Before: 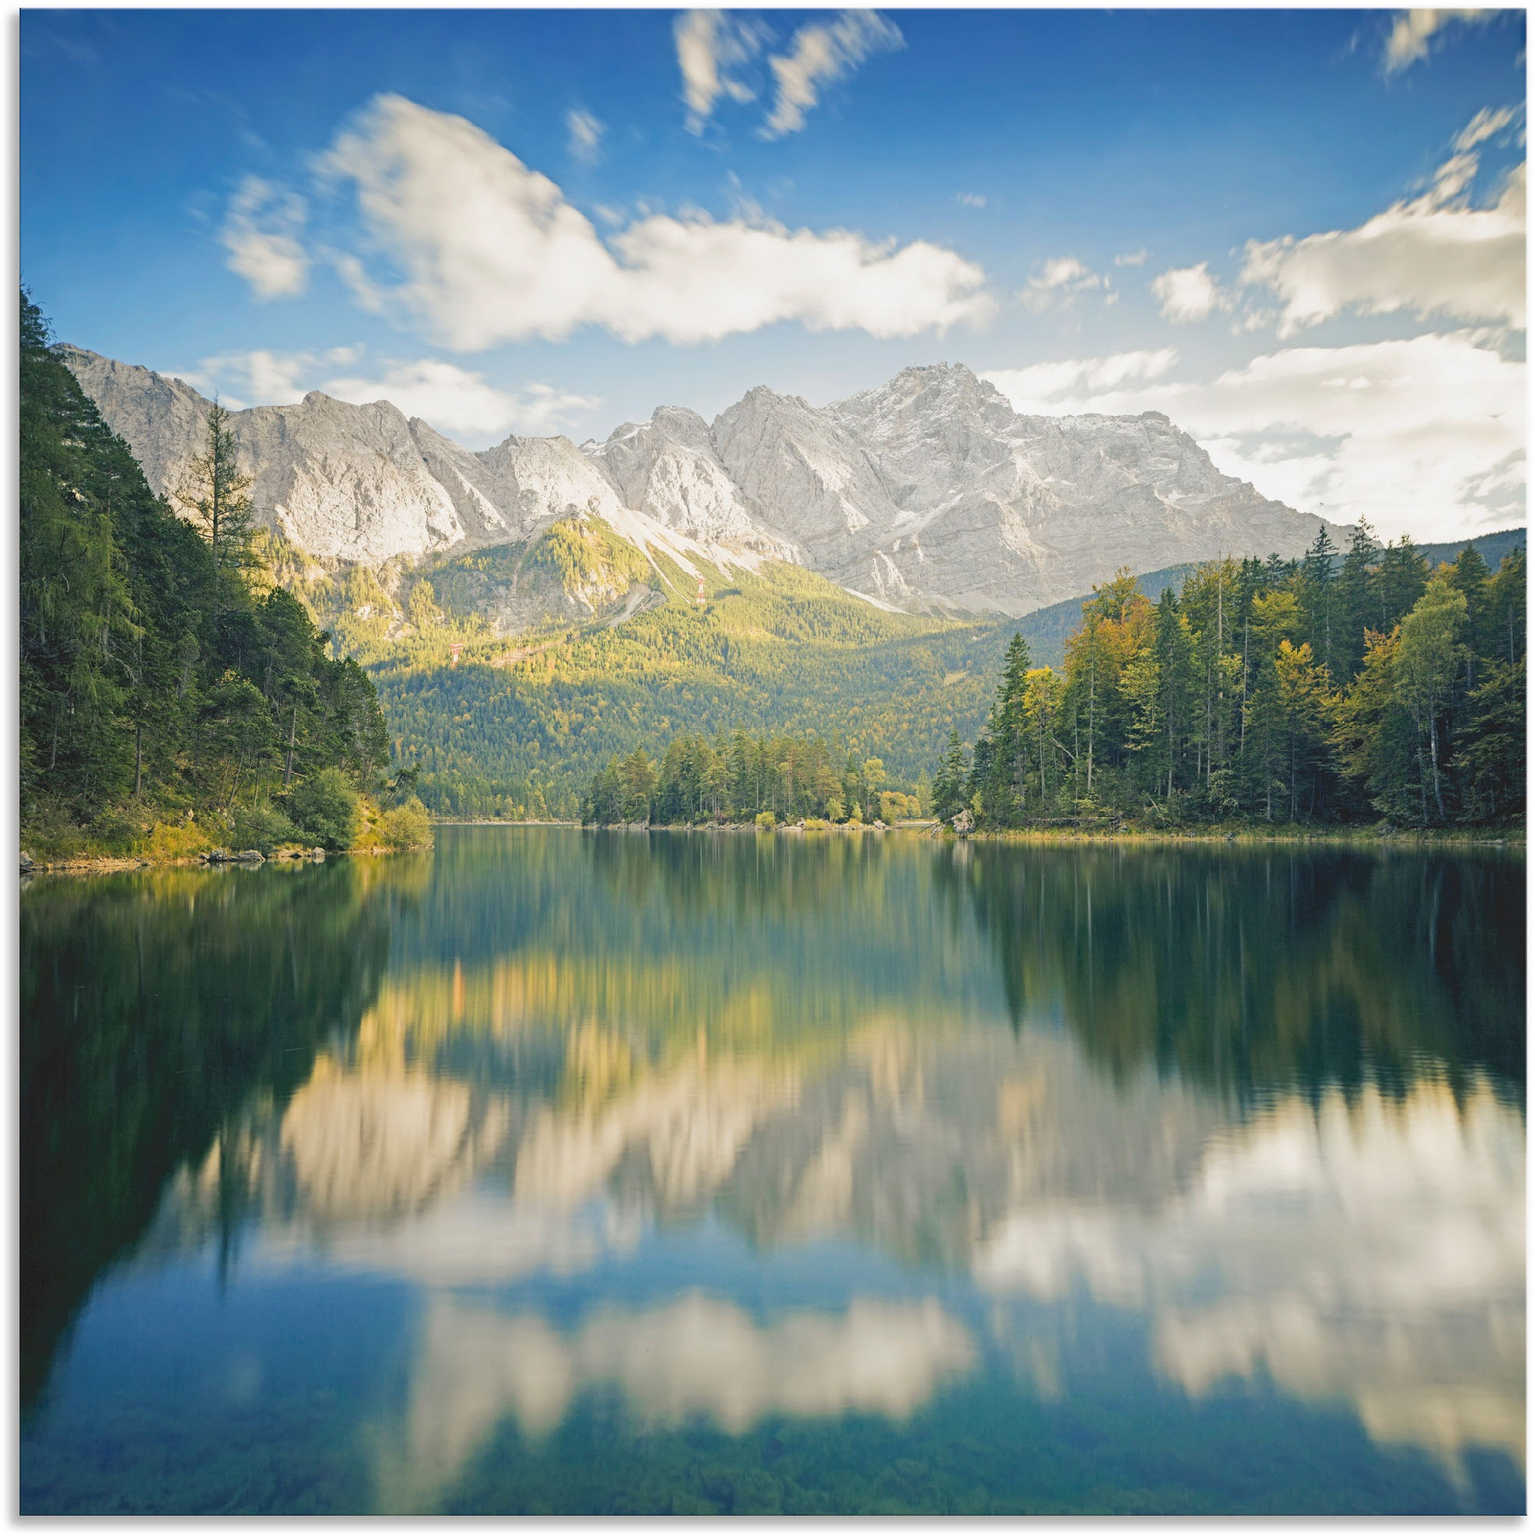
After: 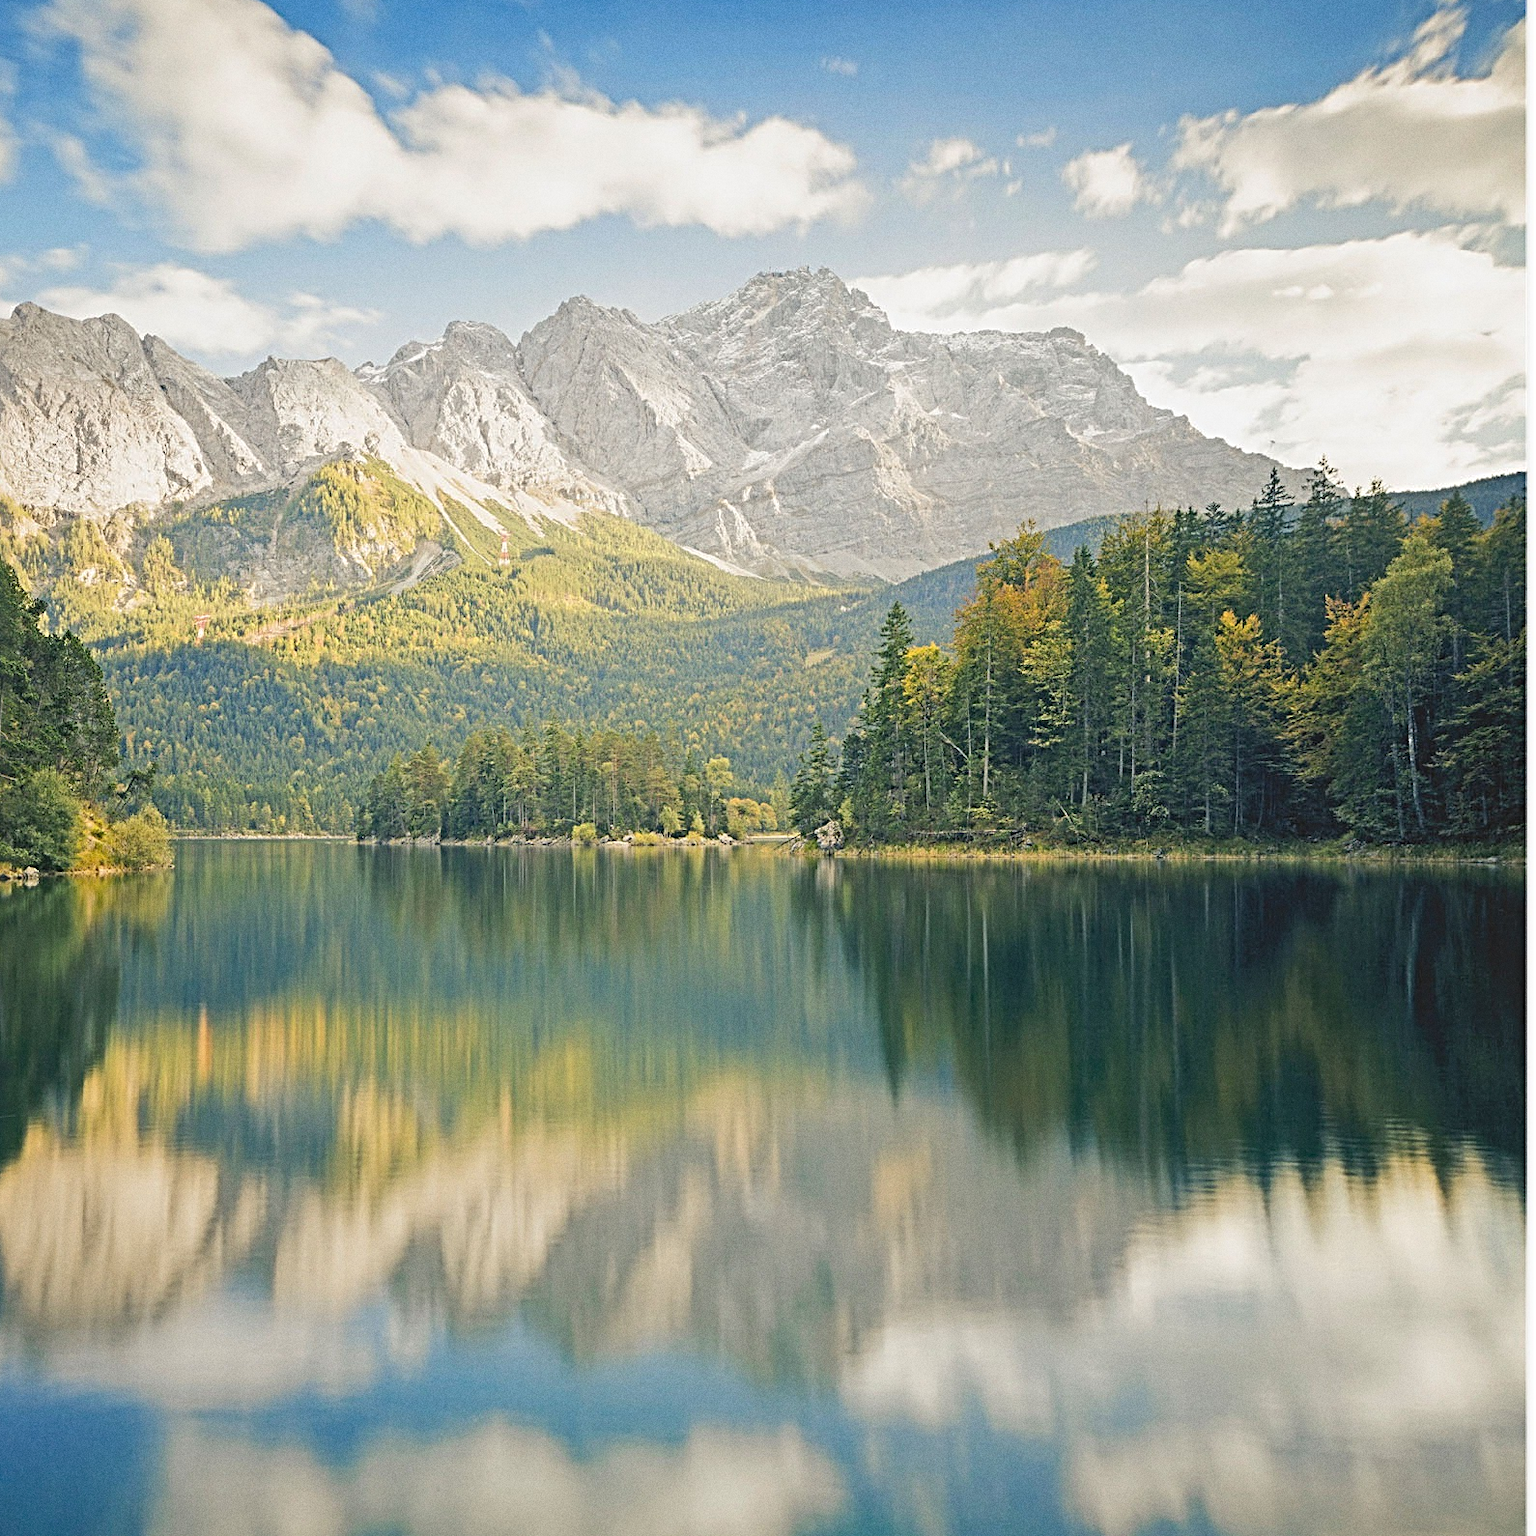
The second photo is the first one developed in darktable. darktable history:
sharpen: radius 4
crop: left 19.159%, top 9.58%, bottom 9.58%
grain: coarseness 0.09 ISO
